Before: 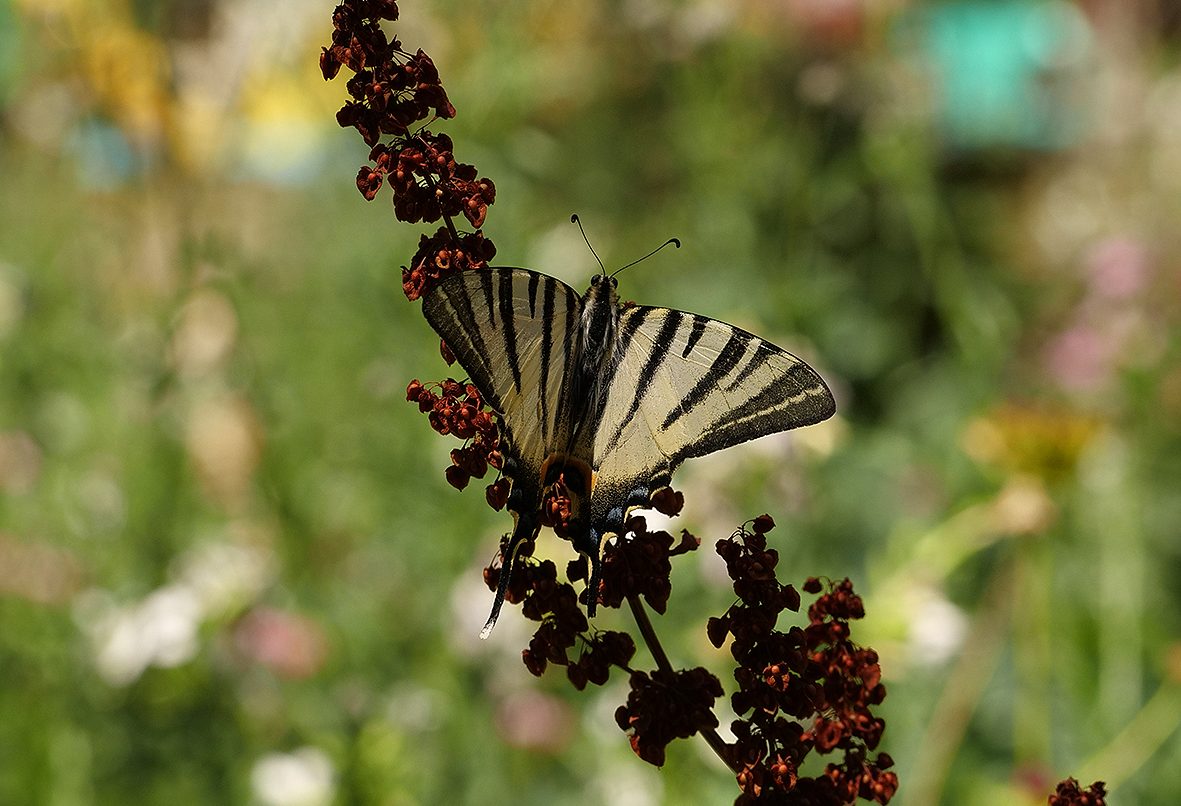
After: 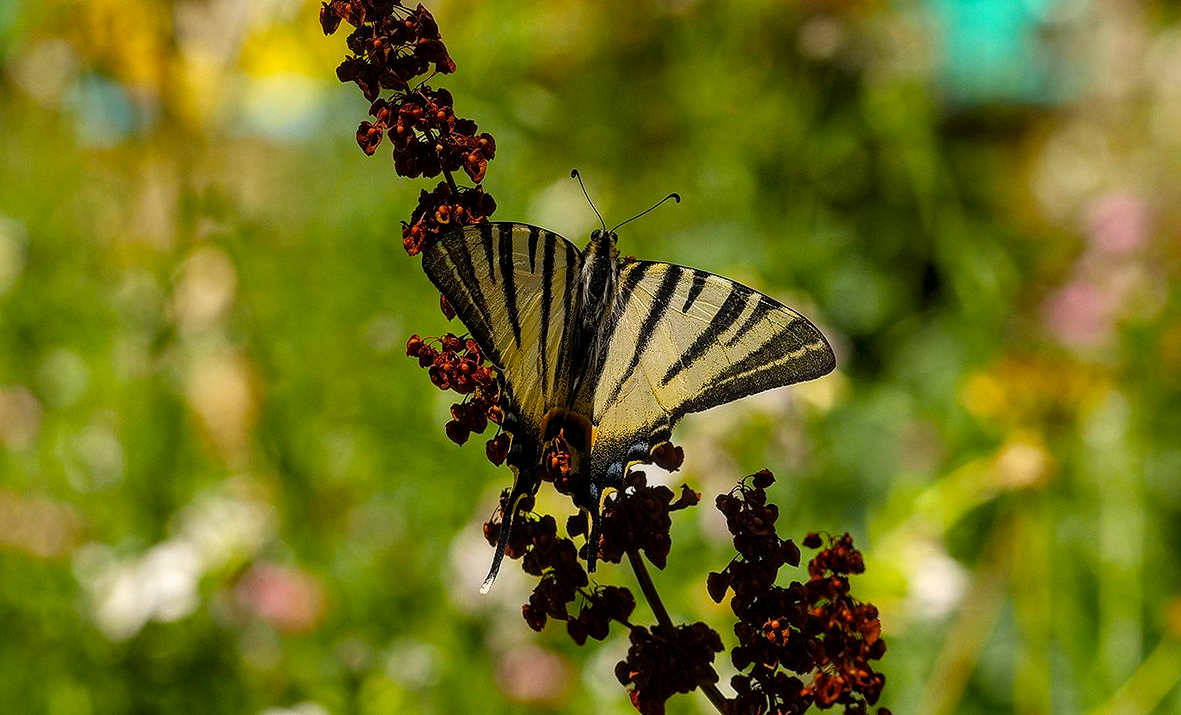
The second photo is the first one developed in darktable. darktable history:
crop and rotate: top 5.609%, bottom 5.609%
local contrast: on, module defaults
color balance rgb: linear chroma grading › global chroma 10%, perceptual saturation grading › global saturation 30%, global vibrance 10%
shadows and highlights: shadows 37.27, highlights -28.18, soften with gaussian
